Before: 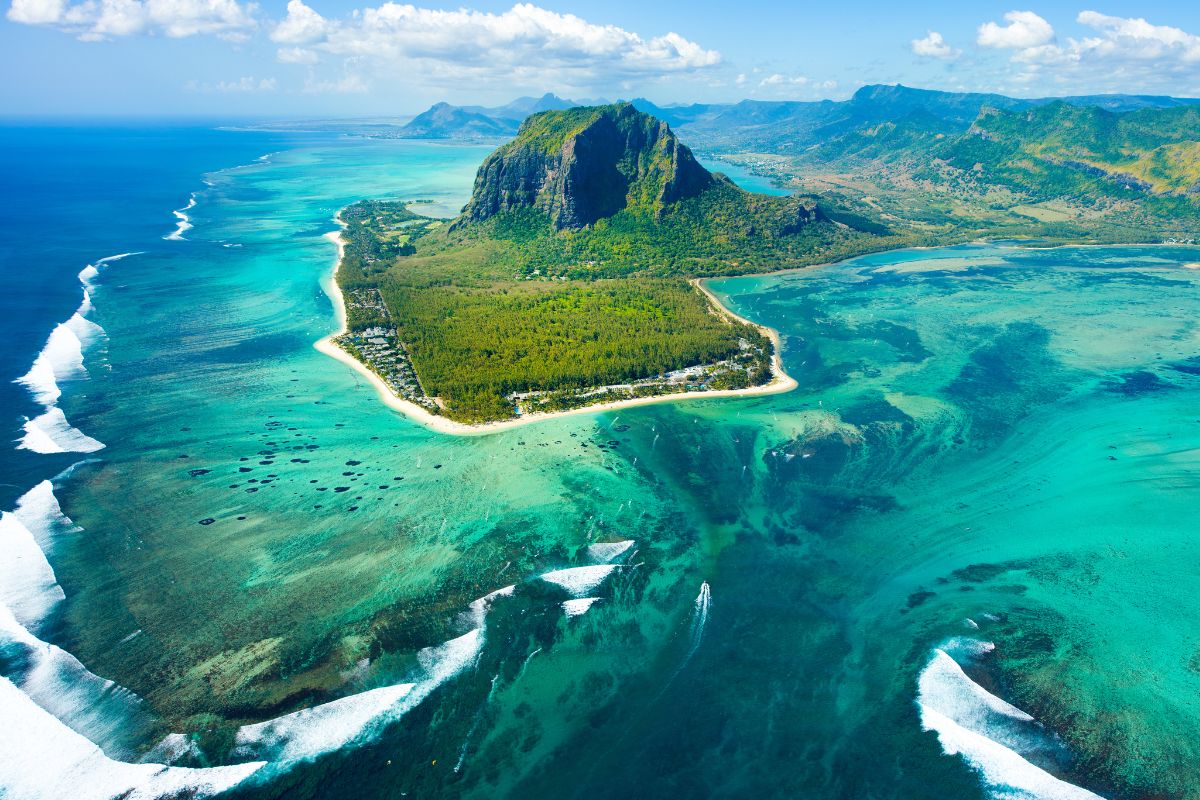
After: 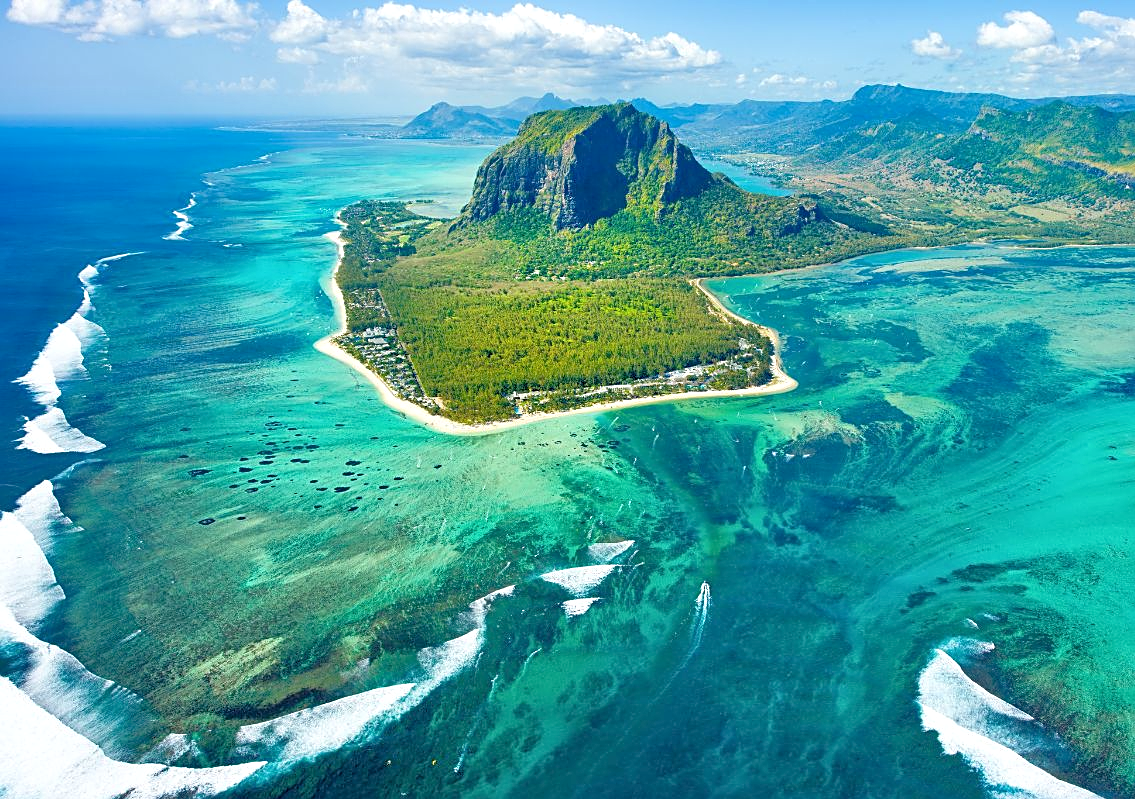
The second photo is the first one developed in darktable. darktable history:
crop and rotate: left 0%, right 5.367%
sharpen: on, module defaults
tone equalizer: -7 EV 0.148 EV, -6 EV 0.595 EV, -5 EV 1.16 EV, -4 EV 1.33 EV, -3 EV 1.17 EV, -2 EV 0.6 EV, -1 EV 0.153 EV
local contrast: highlights 102%, shadows 102%, detail 119%, midtone range 0.2
